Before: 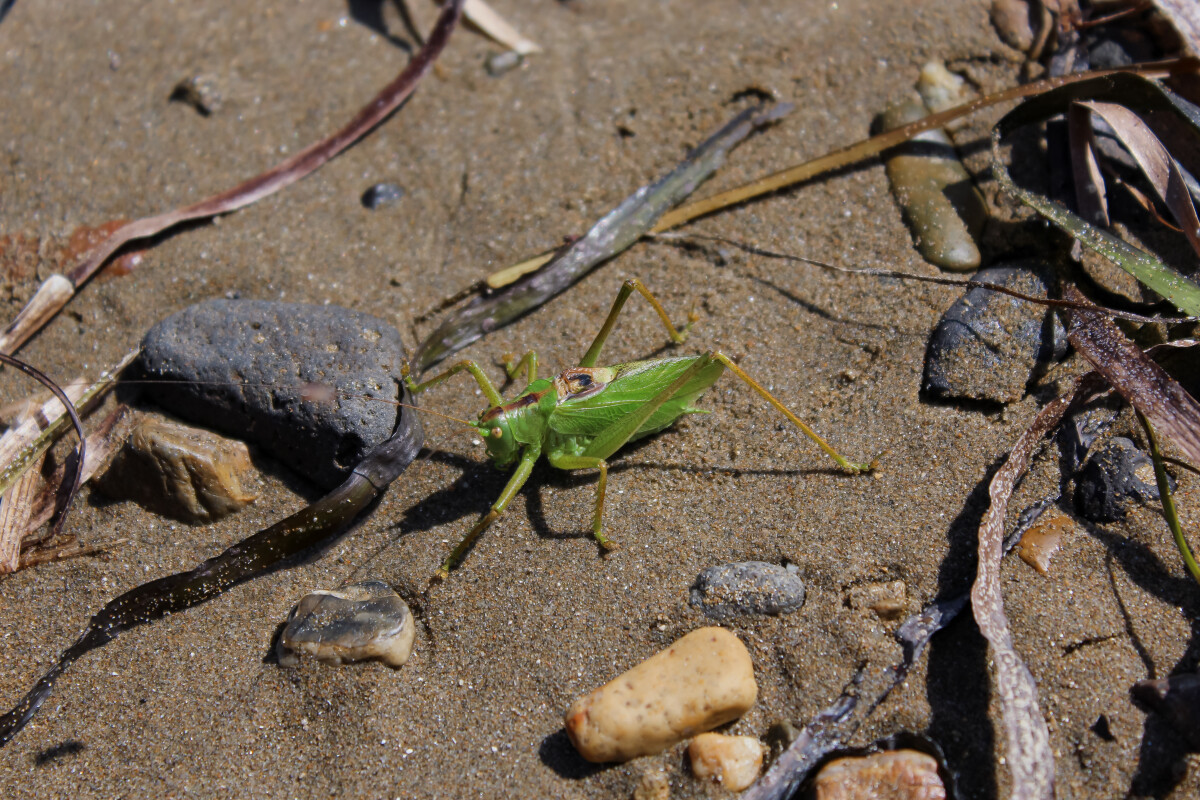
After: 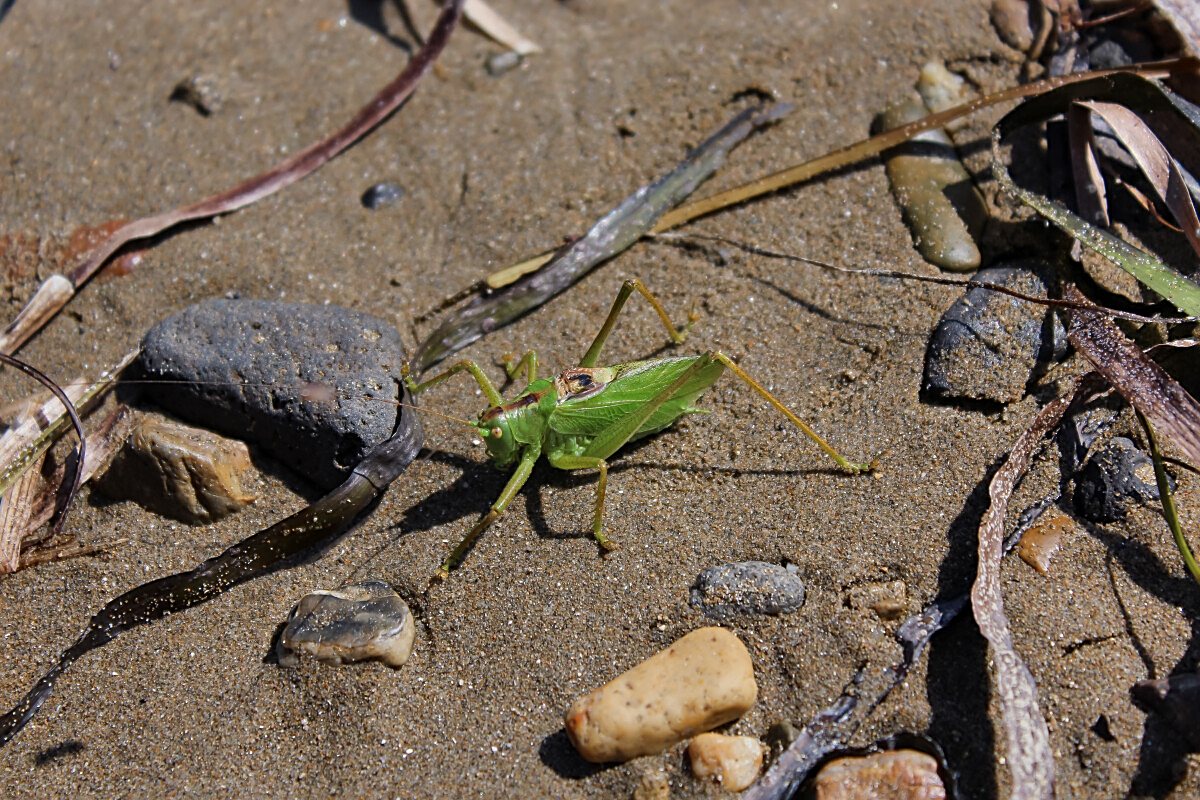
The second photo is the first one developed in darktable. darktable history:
color zones: curves: ch0 [(0, 0.5) (0.143, 0.5) (0.286, 0.5) (0.429, 0.495) (0.571, 0.437) (0.714, 0.44) (0.857, 0.496) (1, 0.5)]
sharpen: amount 0.562
shadows and highlights: low approximation 0.01, soften with gaussian
